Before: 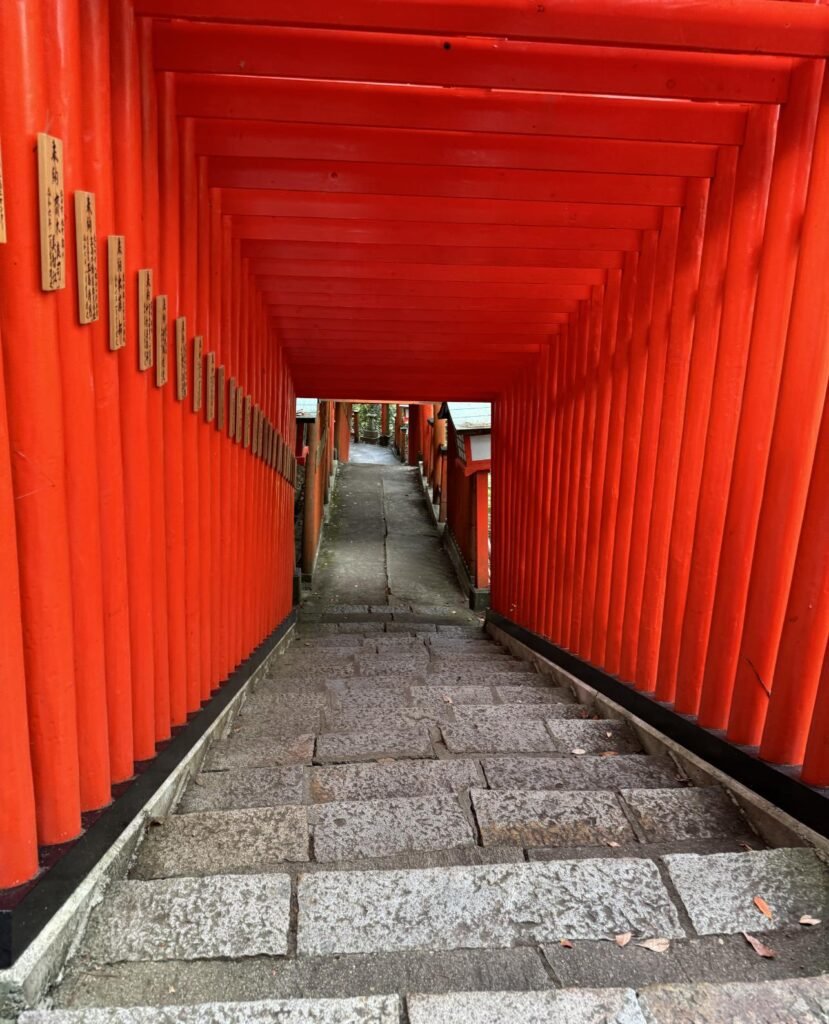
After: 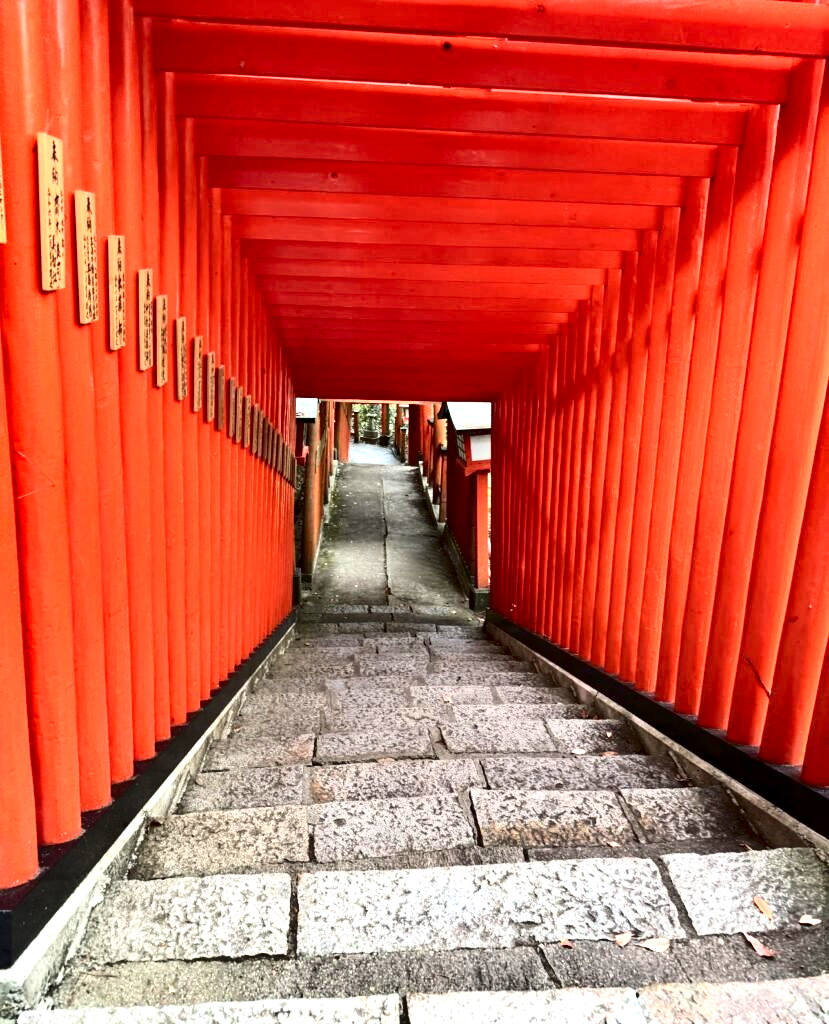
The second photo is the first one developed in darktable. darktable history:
exposure: black level correction 0.001, exposure 0.955 EV, compensate highlight preservation false
contrast brightness saturation: contrast 0.298
shadows and highlights: soften with gaussian
